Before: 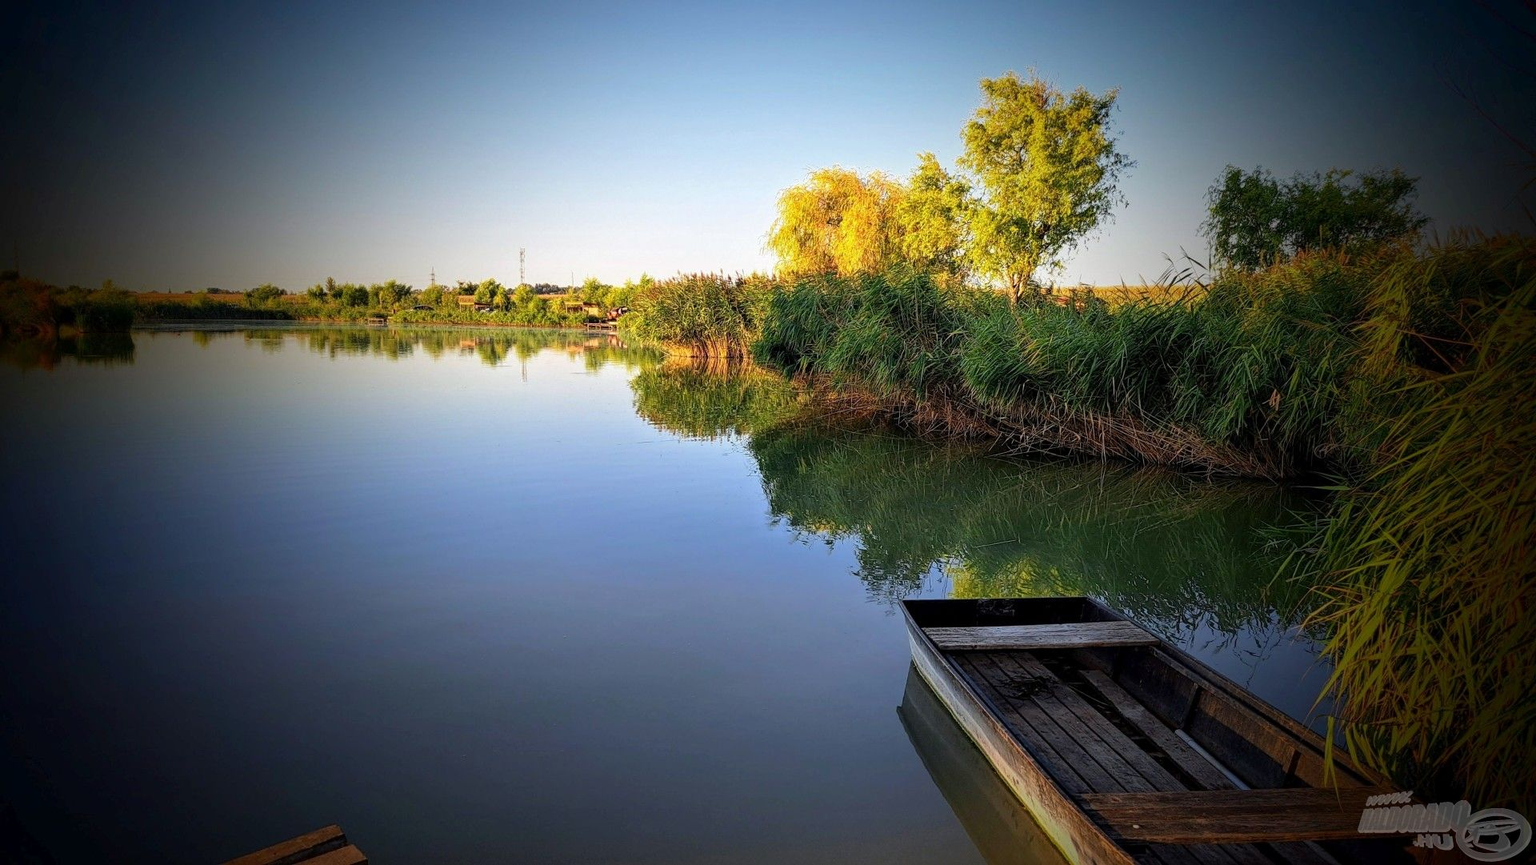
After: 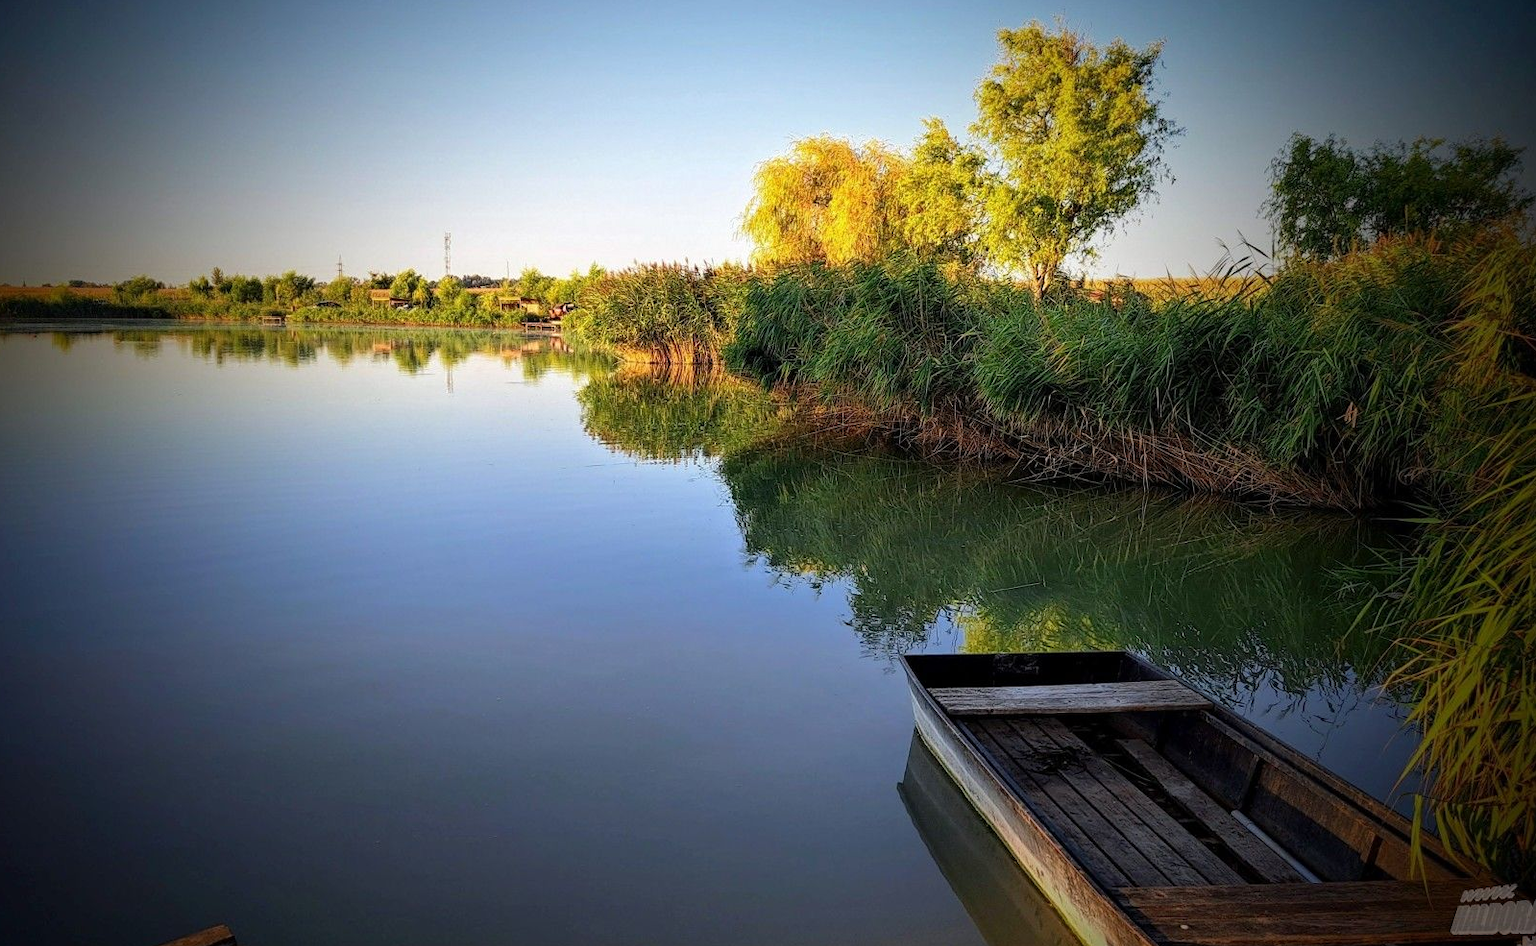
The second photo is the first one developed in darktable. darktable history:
crop: left 9.79%, top 6.302%, right 6.883%, bottom 2.509%
tone equalizer: edges refinement/feathering 500, mask exposure compensation -1.57 EV, preserve details no
